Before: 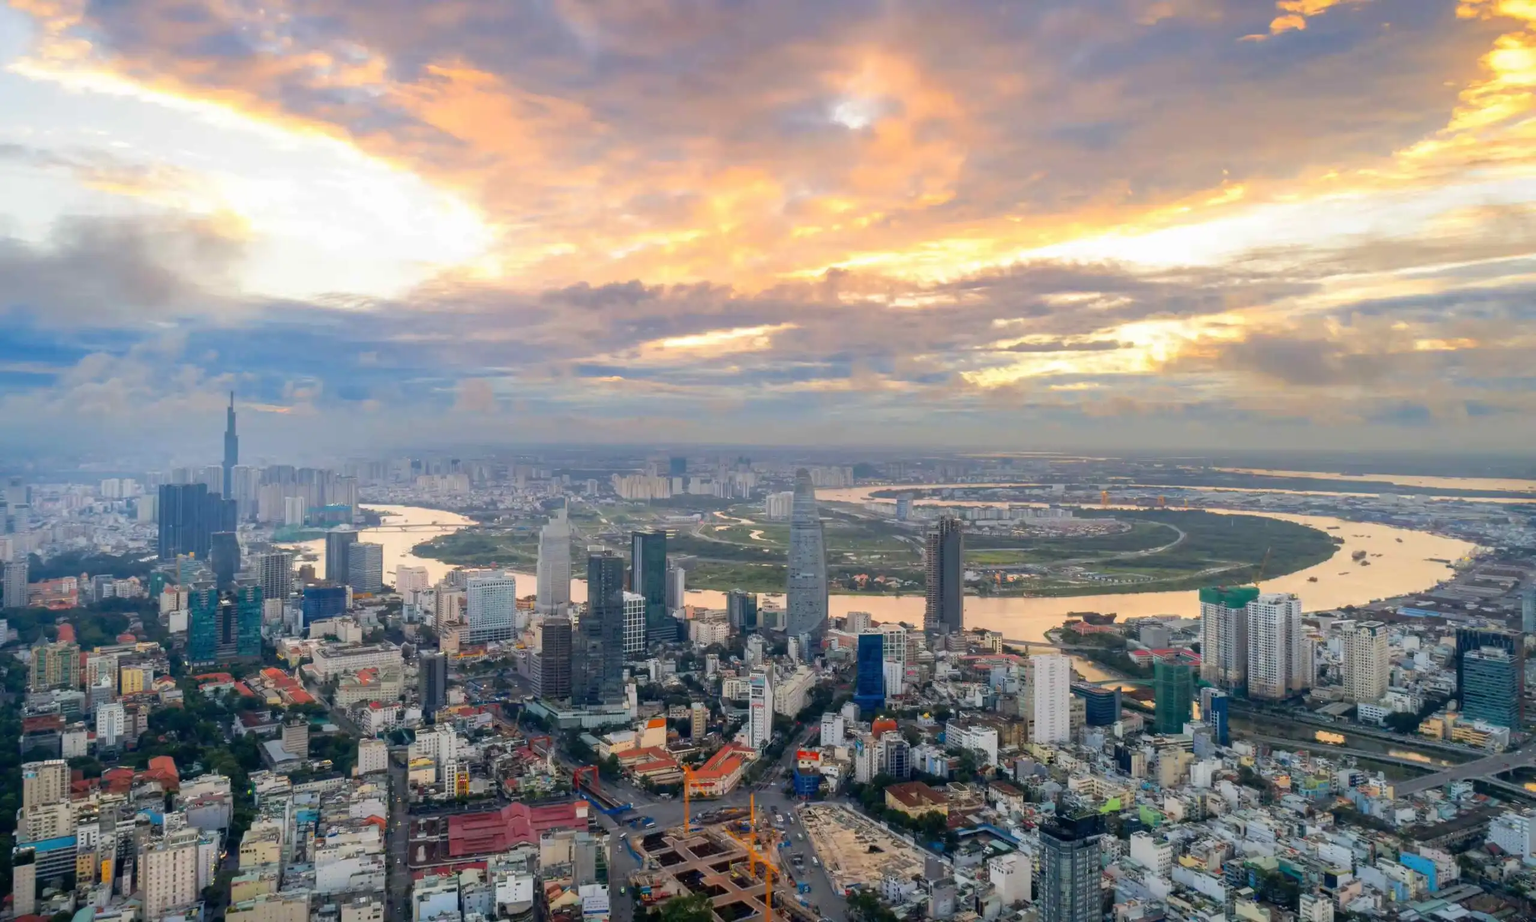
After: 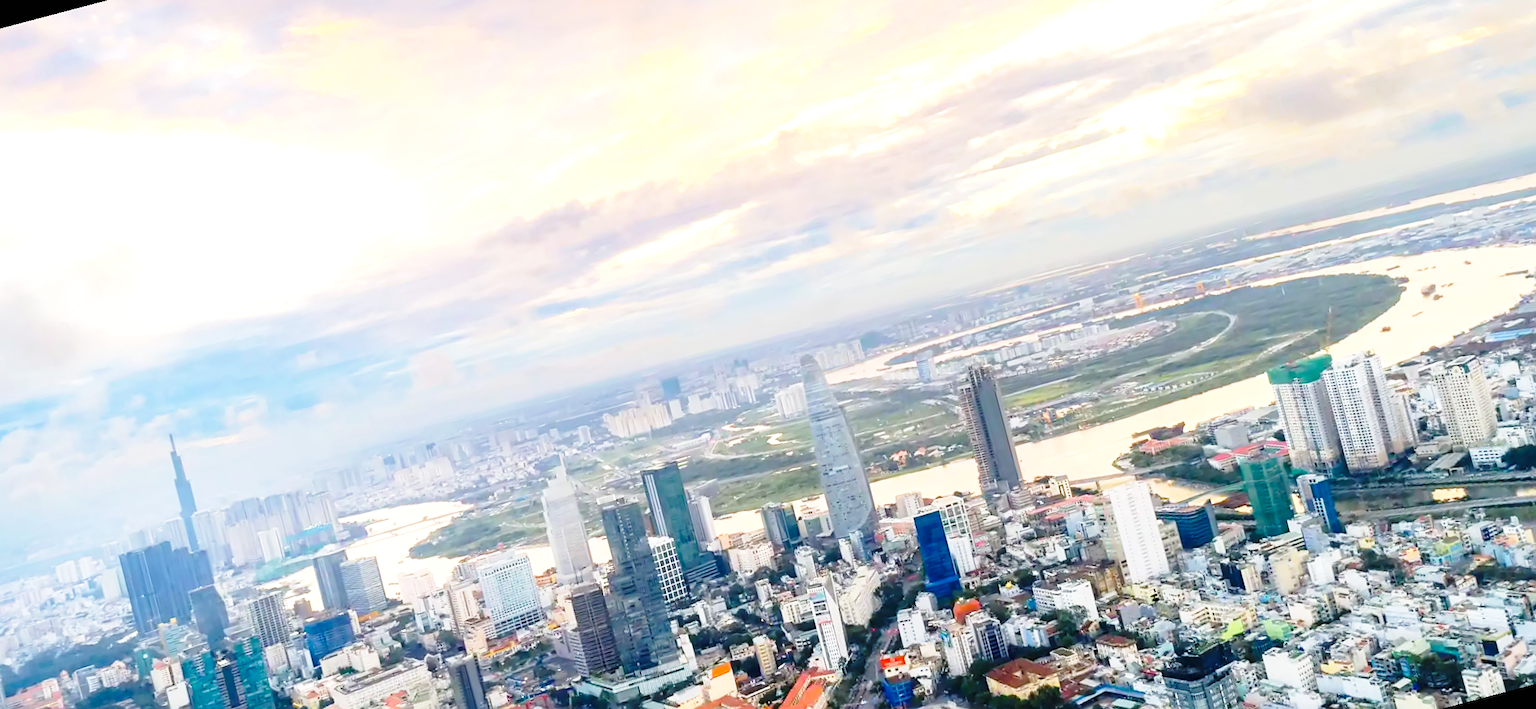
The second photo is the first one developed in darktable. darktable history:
sharpen: radius 1.864, amount 0.398, threshold 1.271
rotate and perspective: rotation -14.8°, crop left 0.1, crop right 0.903, crop top 0.25, crop bottom 0.748
base curve: curves: ch0 [(0, 0) (0.028, 0.03) (0.121, 0.232) (0.46, 0.748) (0.859, 0.968) (1, 1)], preserve colors none
exposure: black level correction 0, exposure 0.7 EV, compensate exposure bias true, compensate highlight preservation false
